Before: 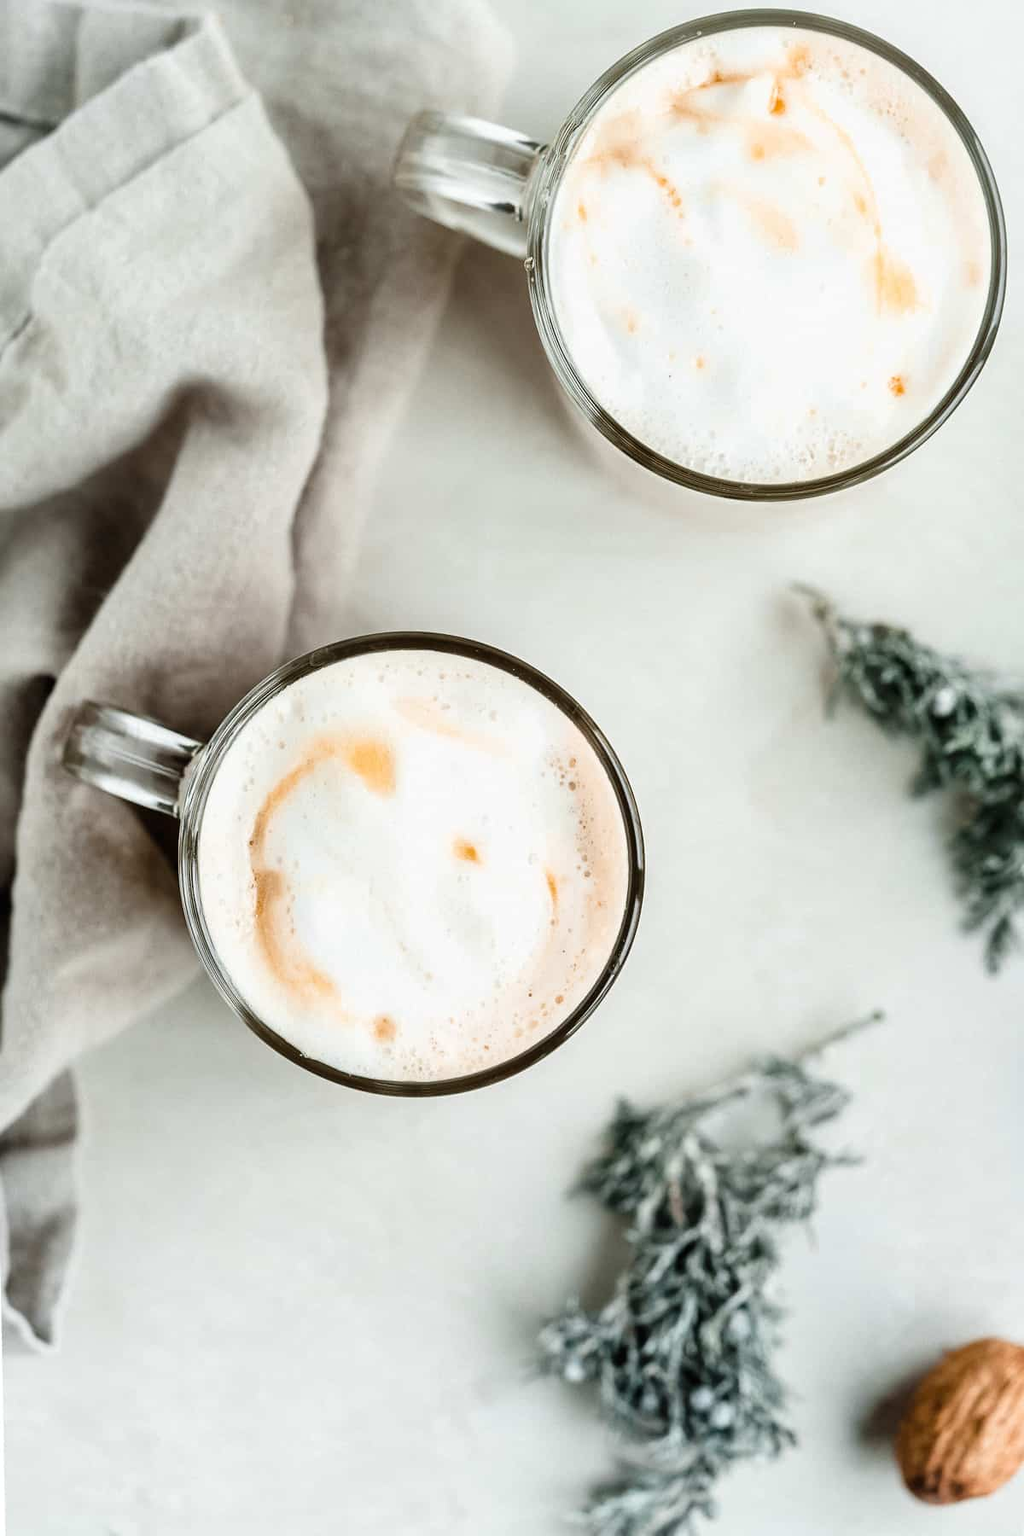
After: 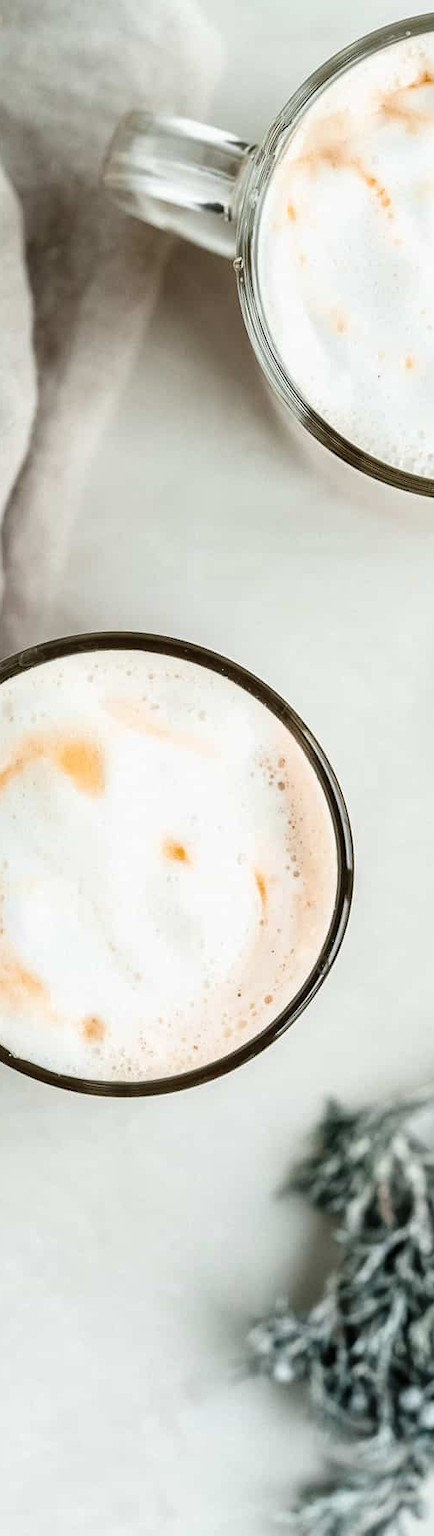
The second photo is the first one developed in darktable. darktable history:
crop: left 28.424%, right 29.125%
